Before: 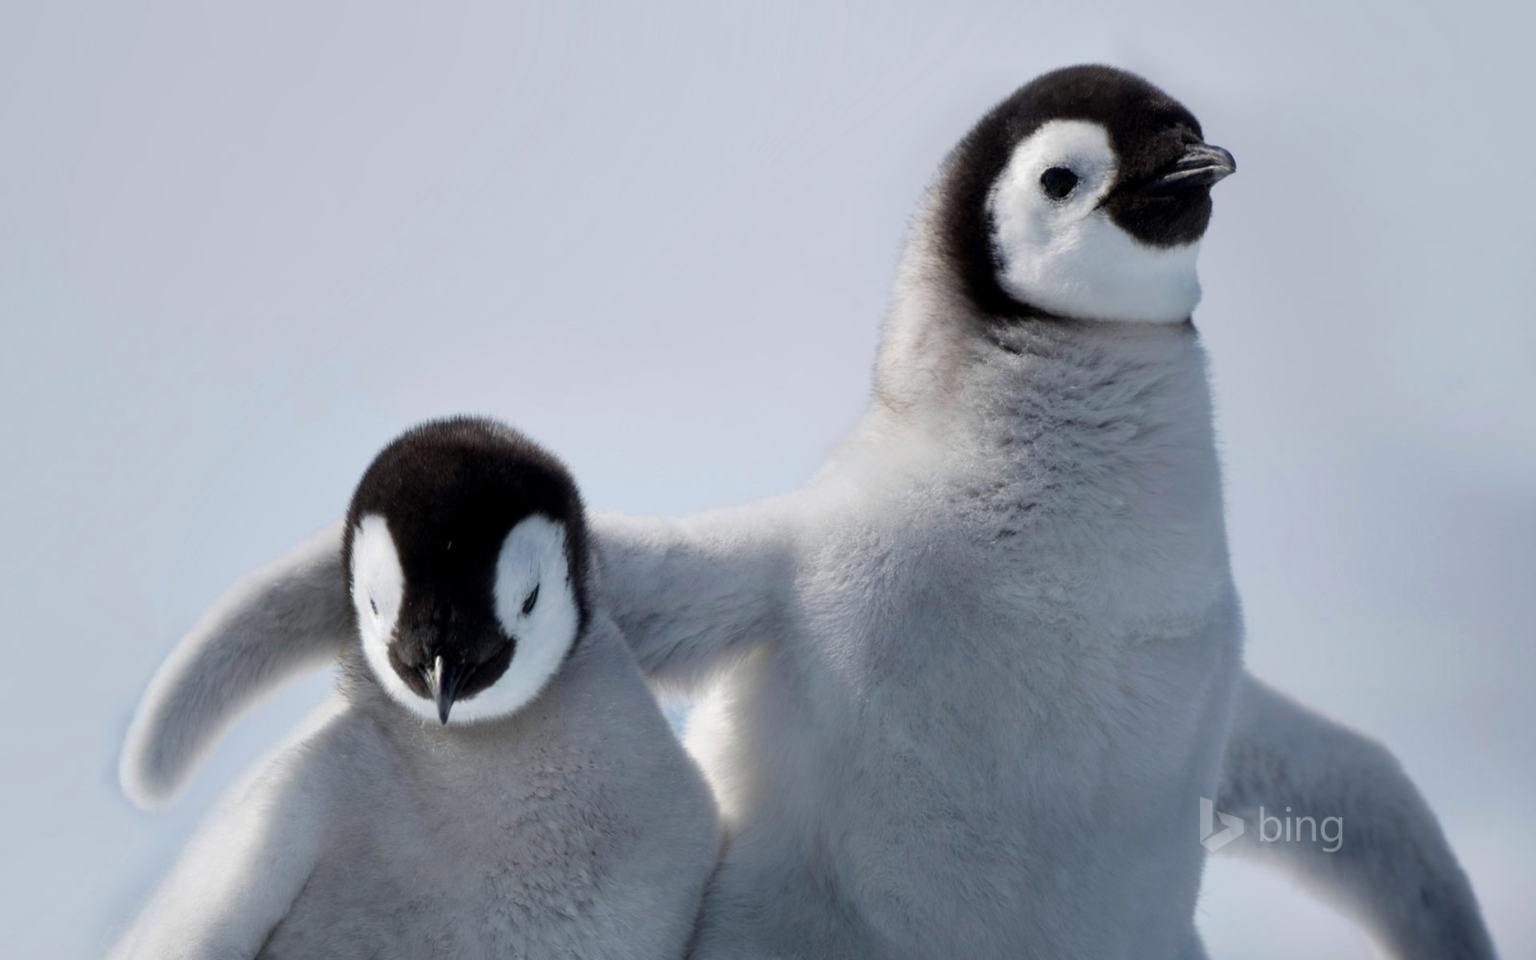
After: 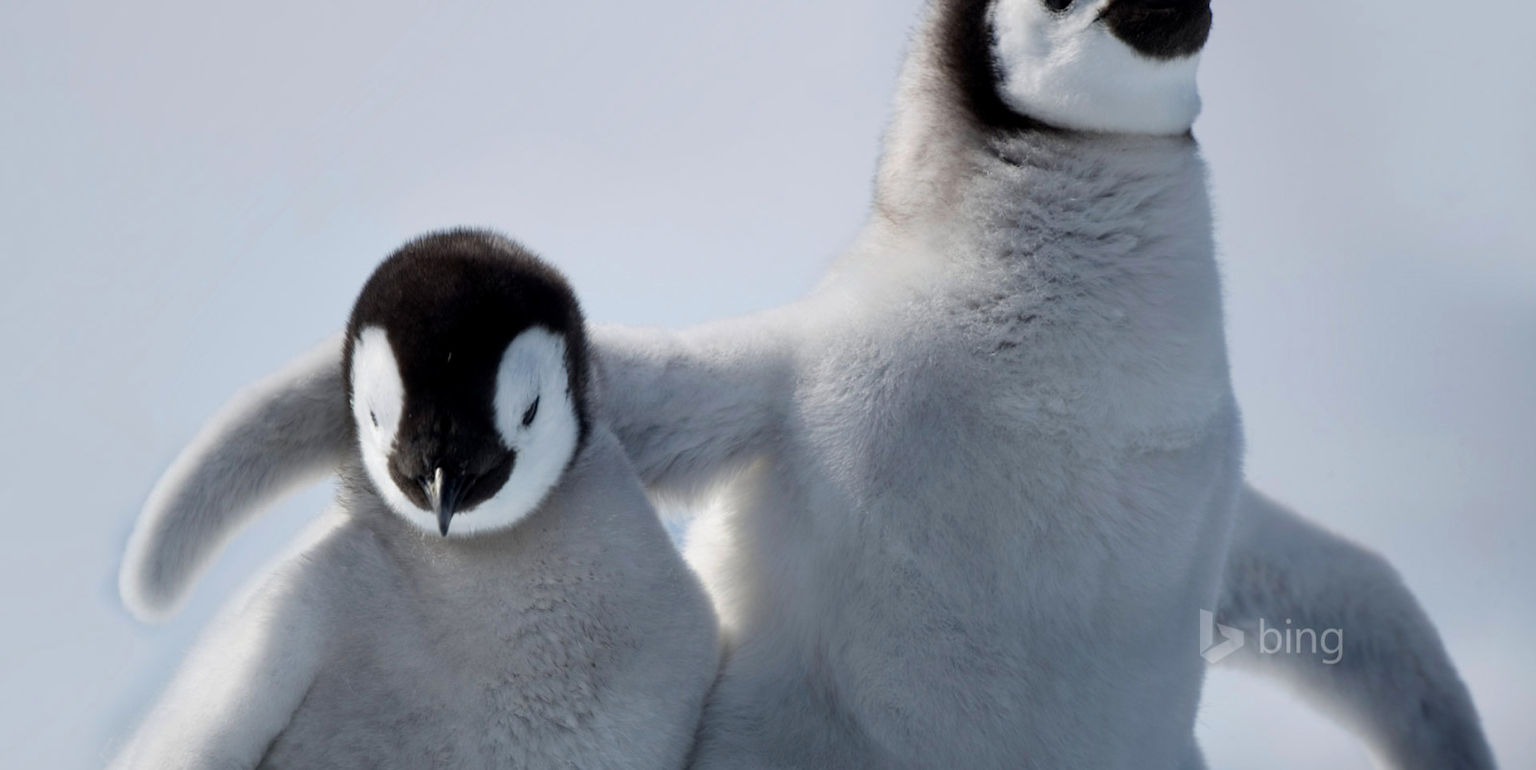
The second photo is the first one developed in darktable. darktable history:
crop and rotate: top 19.66%
